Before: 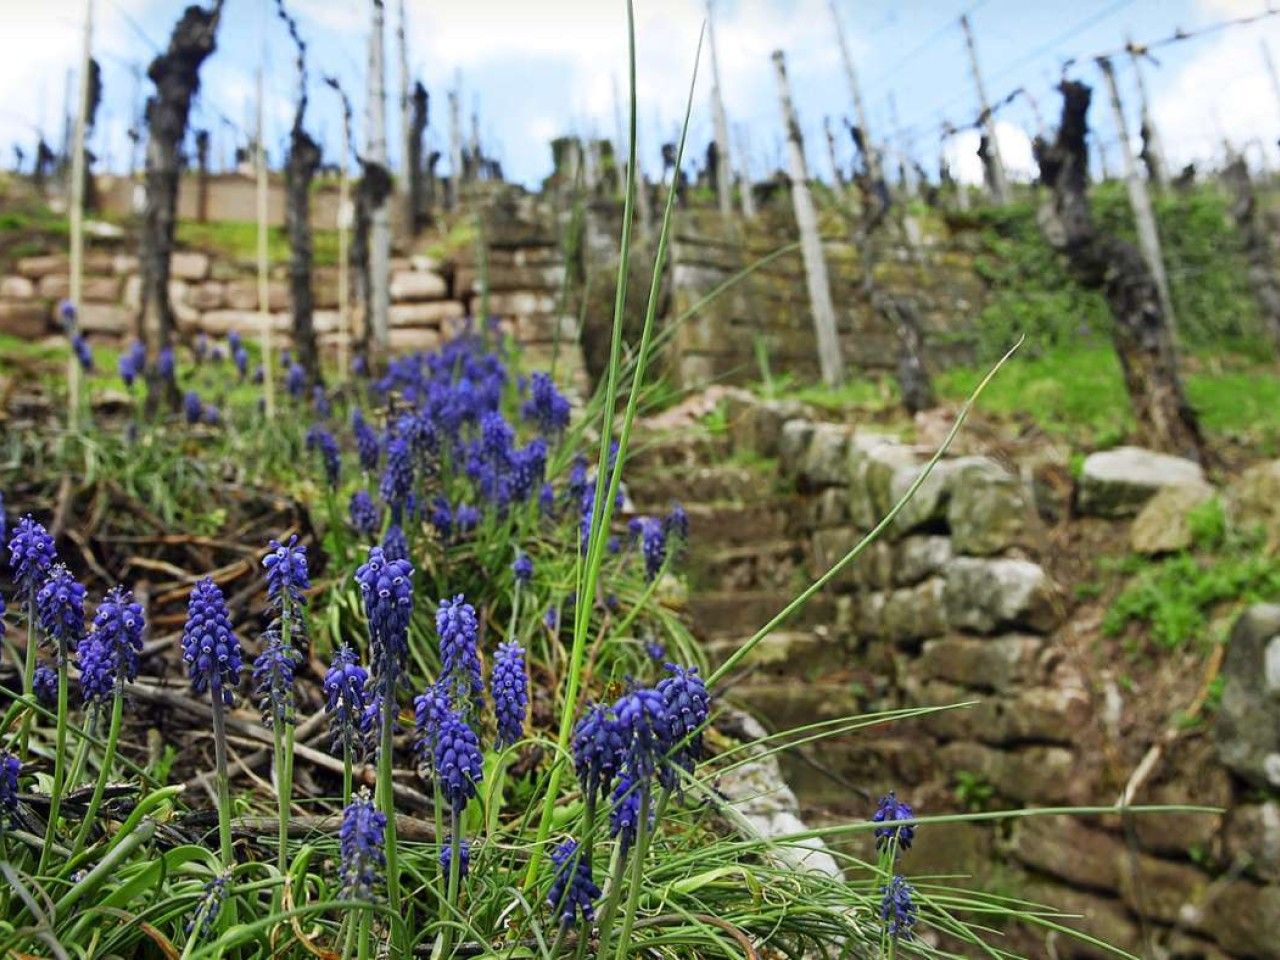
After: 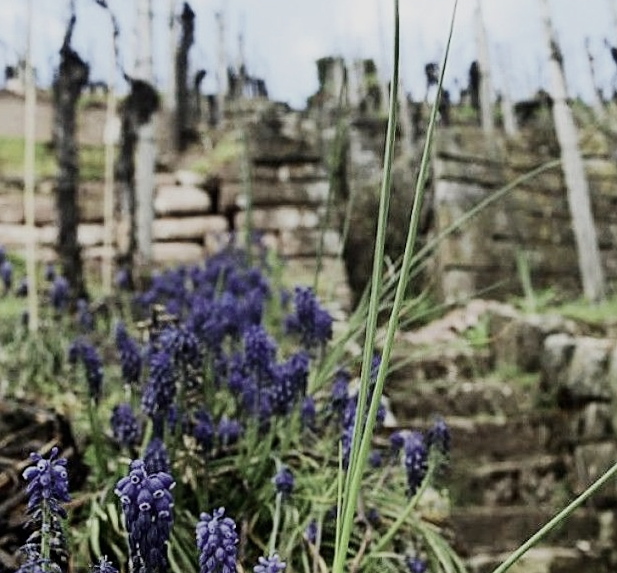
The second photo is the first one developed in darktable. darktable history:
contrast brightness saturation: contrast 0.26, brightness 0.02, saturation 0.87
contrast equalizer: y [[0.439, 0.44, 0.442, 0.457, 0.493, 0.498], [0.5 ×6], [0.5 ×6], [0 ×6], [0 ×6]], mix 0.59
crop: left 17.835%, top 7.675%, right 32.881%, bottom 32.213%
color correction: saturation 0.3
rotate and perspective: rotation 0.226°, lens shift (vertical) -0.042, crop left 0.023, crop right 0.982, crop top 0.006, crop bottom 0.994
filmic rgb: black relative exposure -6.98 EV, white relative exposure 5.63 EV, hardness 2.86
sharpen: amount 0.2
